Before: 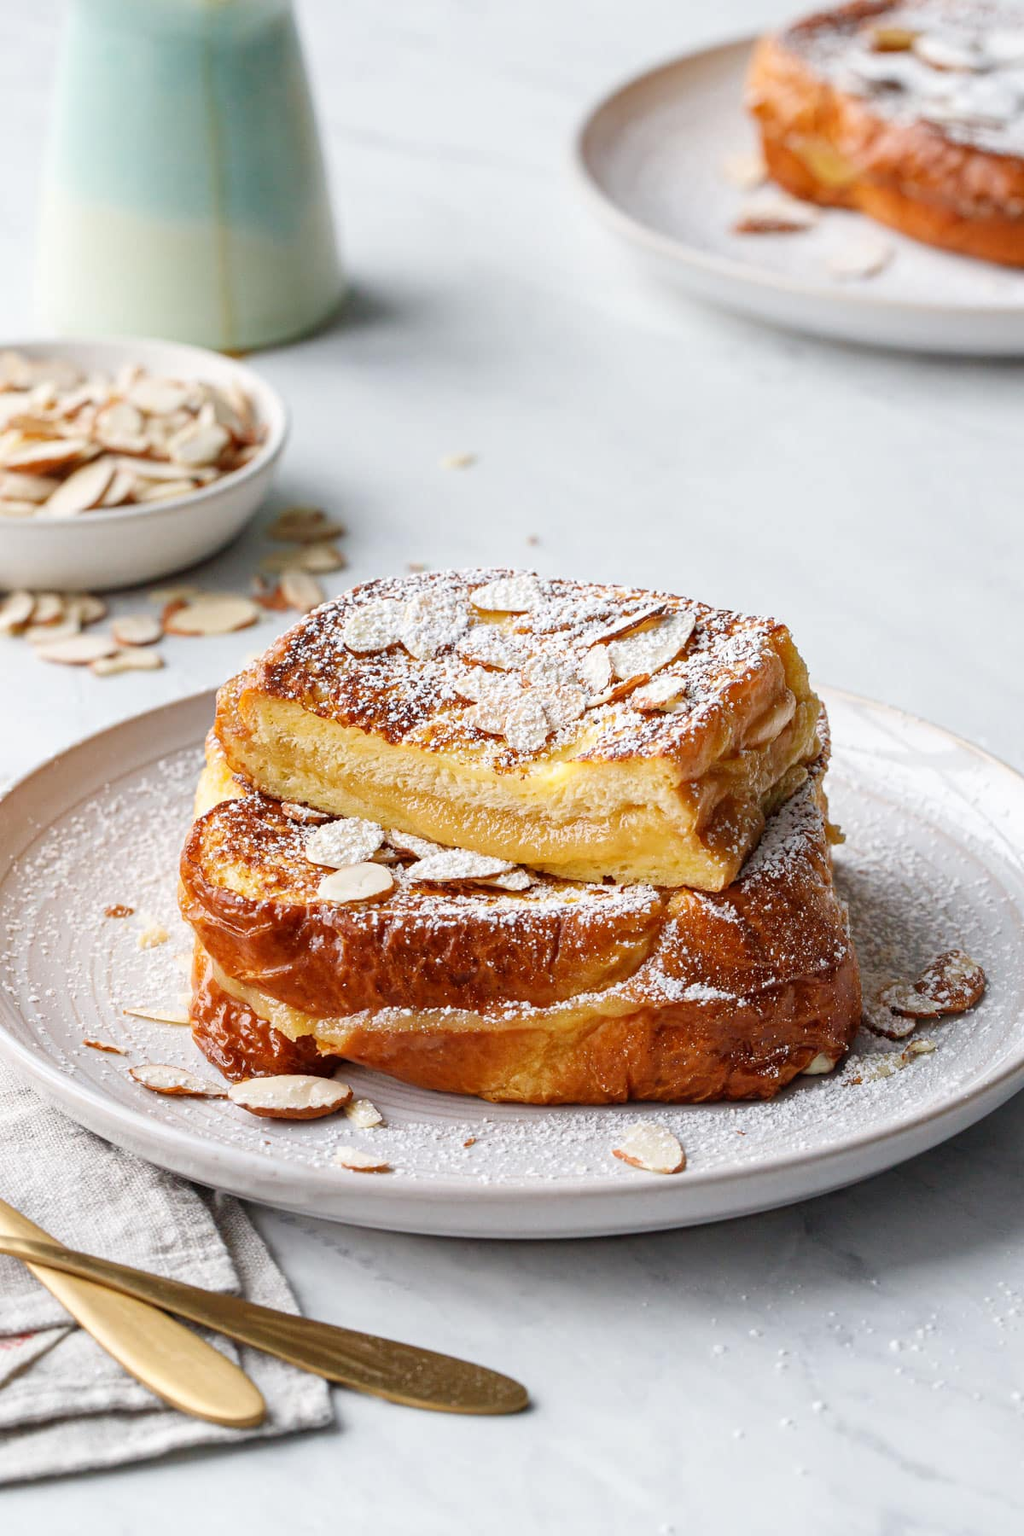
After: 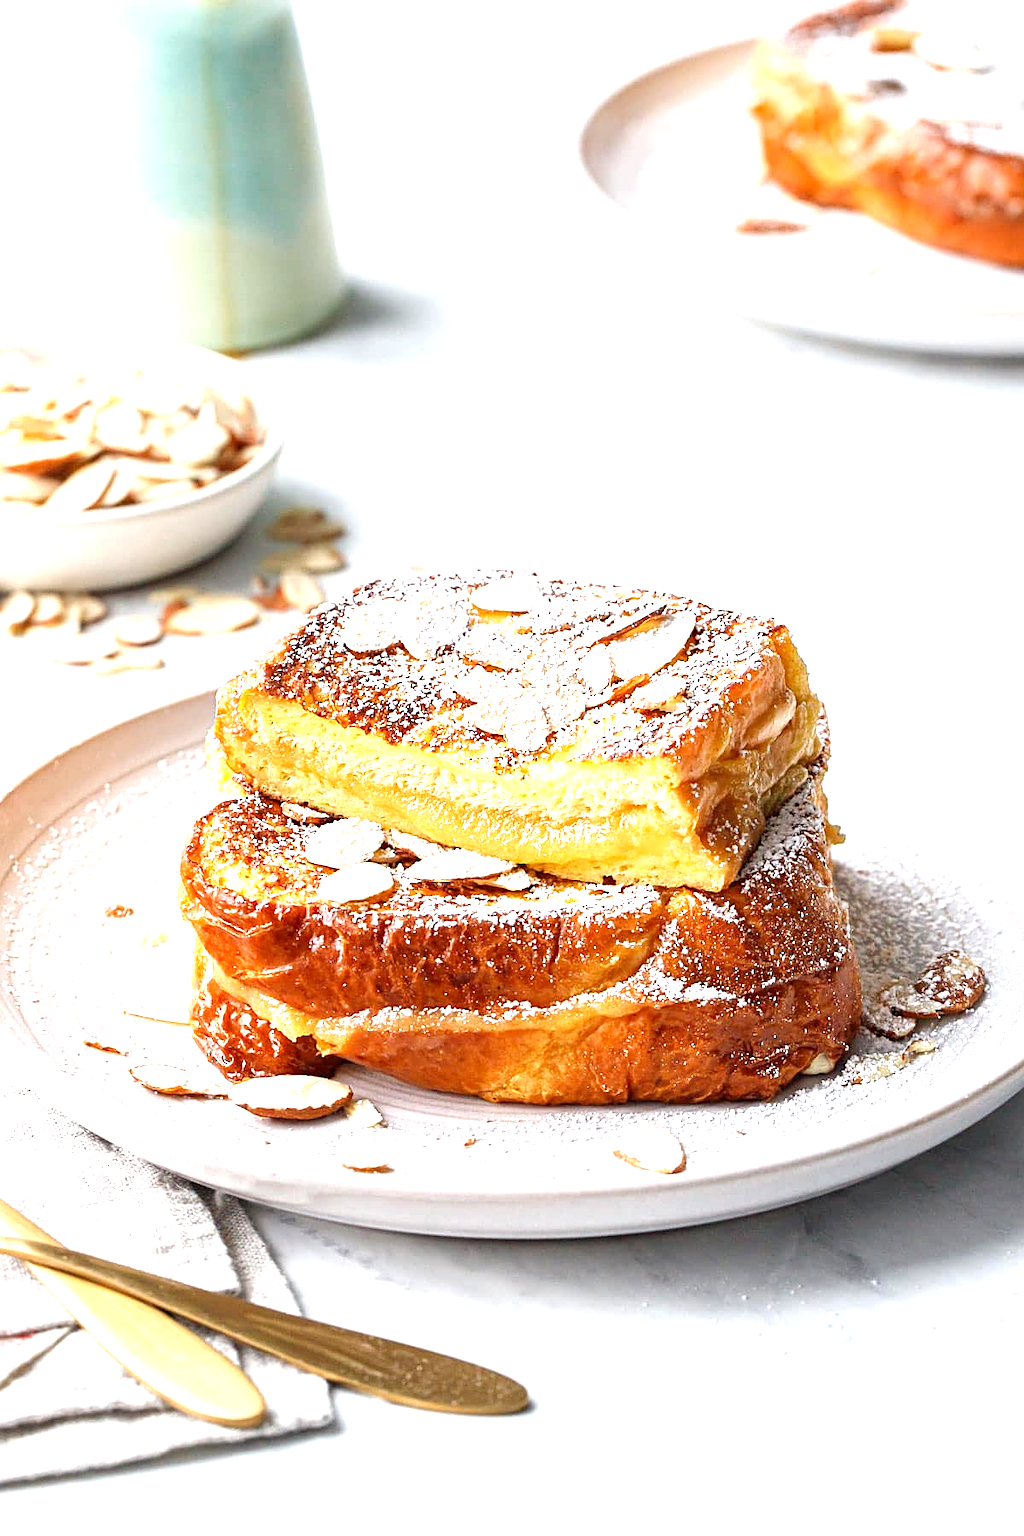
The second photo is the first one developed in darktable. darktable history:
exposure: black level correction 0.001, exposure 1.128 EV, compensate highlight preservation false
sharpen: on, module defaults
